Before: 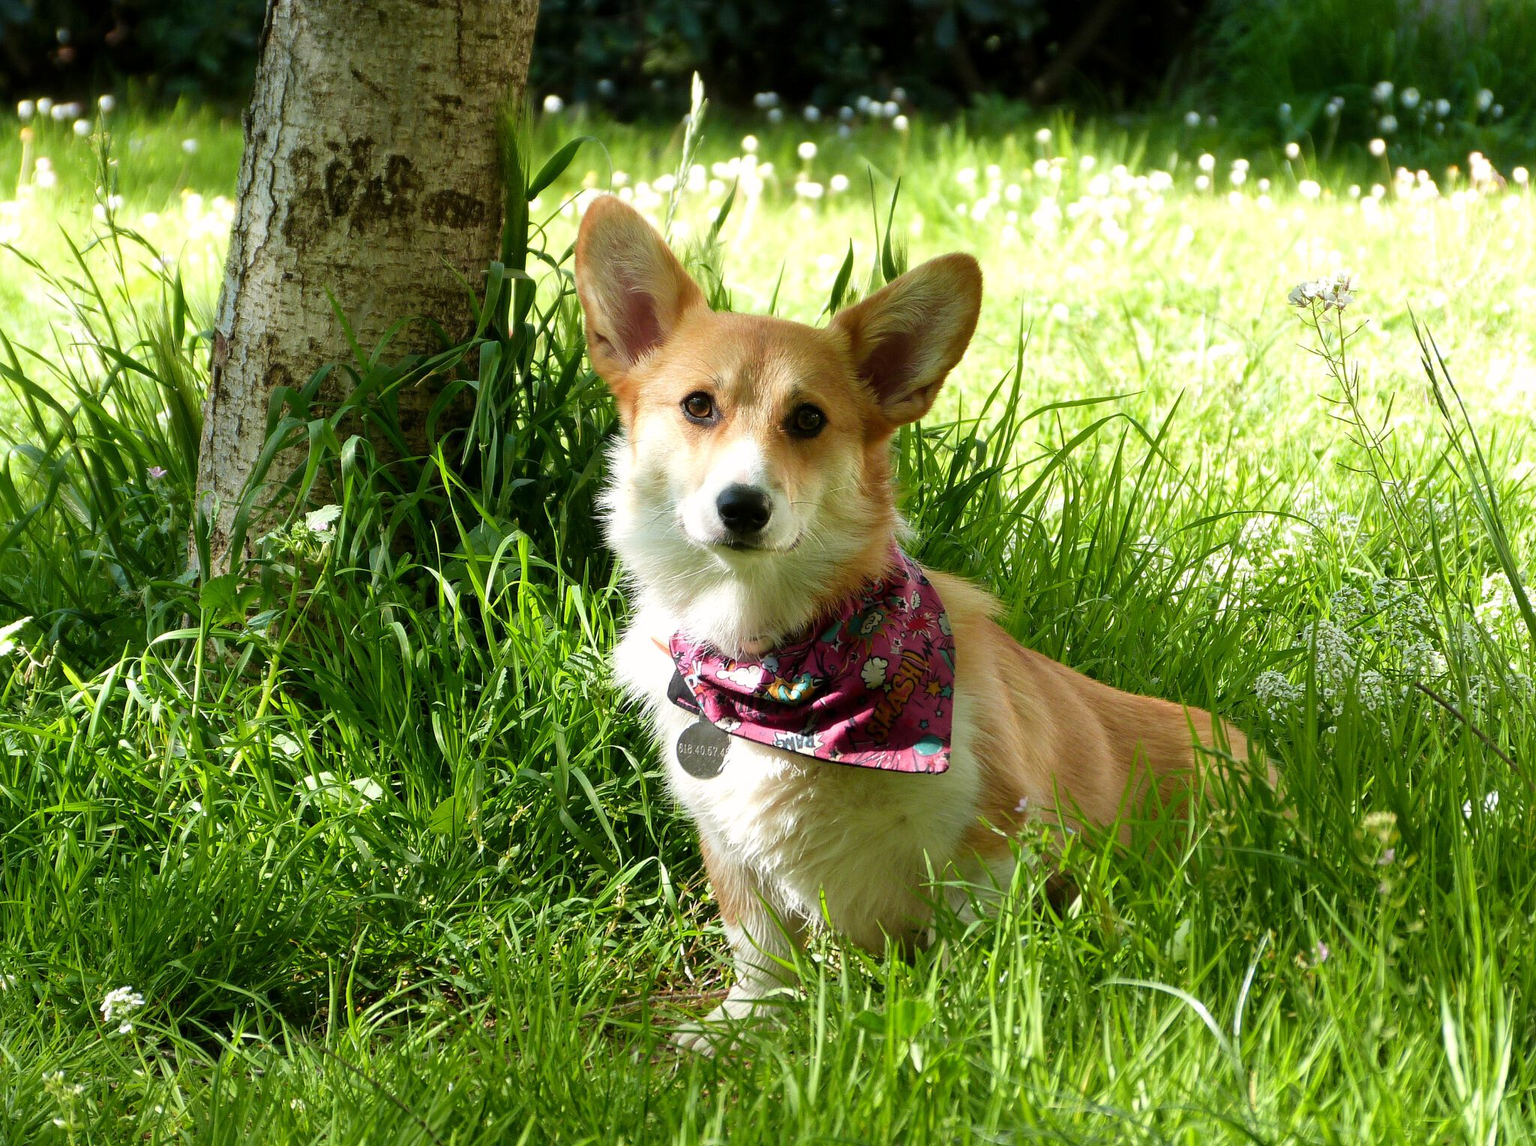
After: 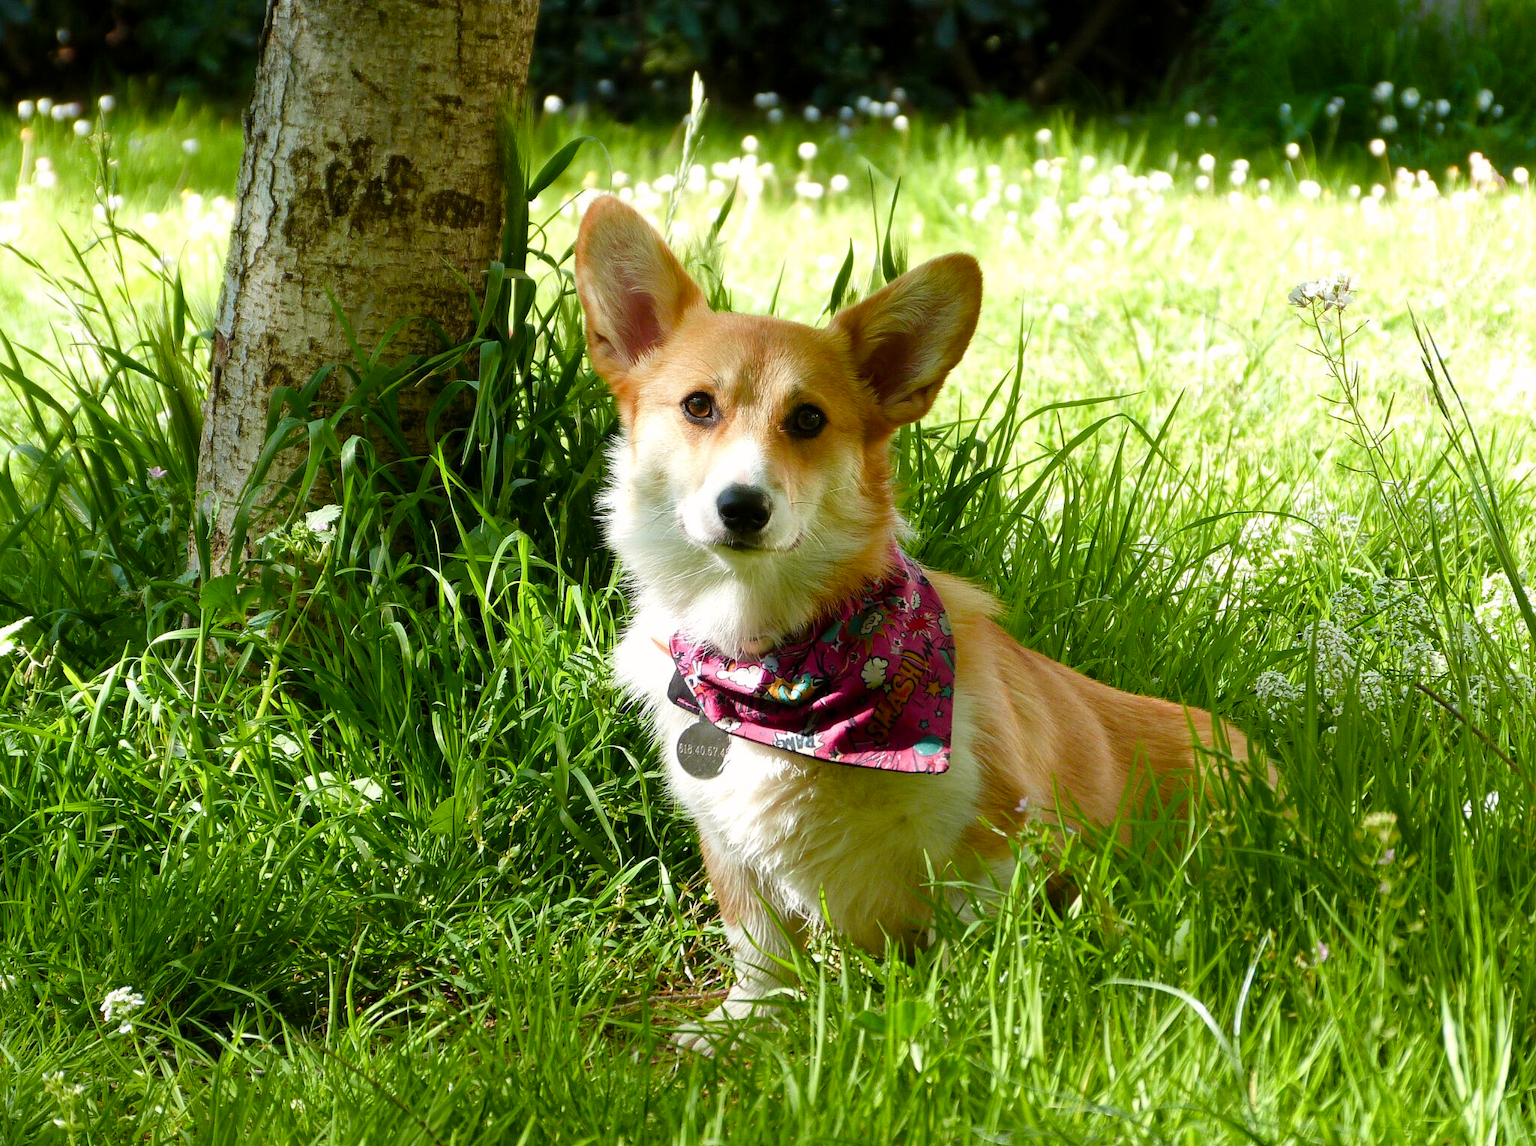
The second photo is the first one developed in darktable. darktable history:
color balance rgb: shadows lift › chroma 1.046%, shadows lift › hue 28.91°, perceptual saturation grading › global saturation 8.985%, perceptual saturation grading › highlights -13.285%, perceptual saturation grading › mid-tones 14.807%, perceptual saturation grading › shadows 22.488%
